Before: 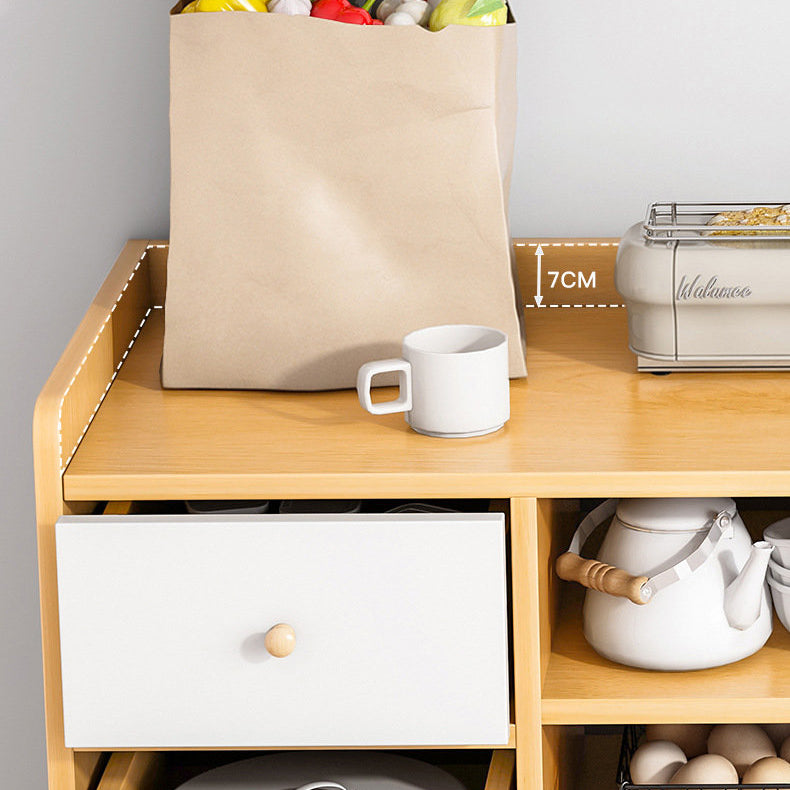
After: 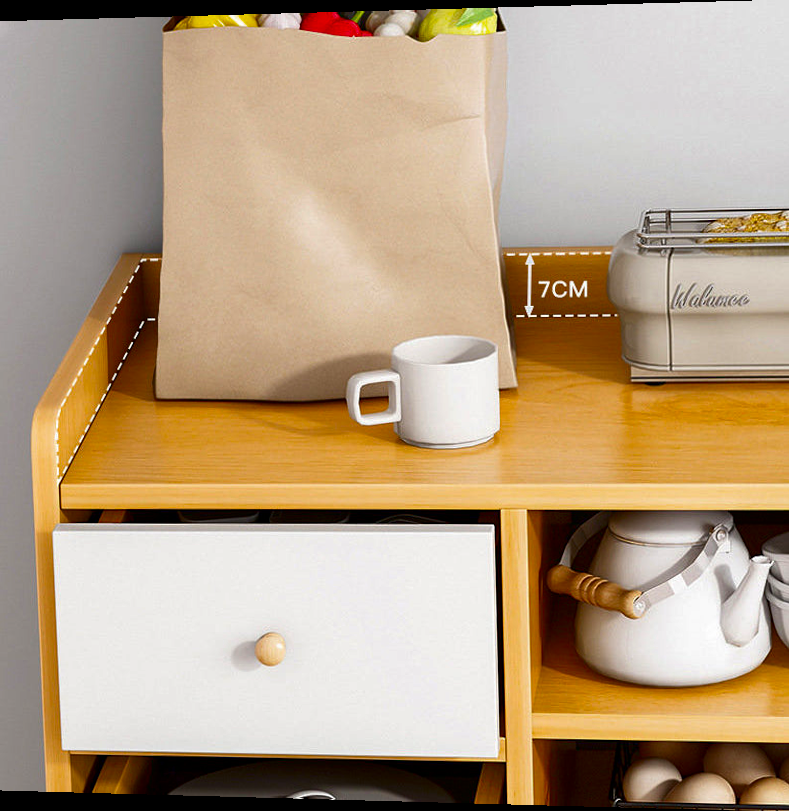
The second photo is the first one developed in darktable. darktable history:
color balance rgb: perceptual saturation grading › global saturation 10%, global vibrance 10%
contrast brightness saturation: brightness -0.25, saturation 0.2
white balance: emerald 1
rotate and perspective: lens shift (horizontal) -0.055, automatic cropping off
